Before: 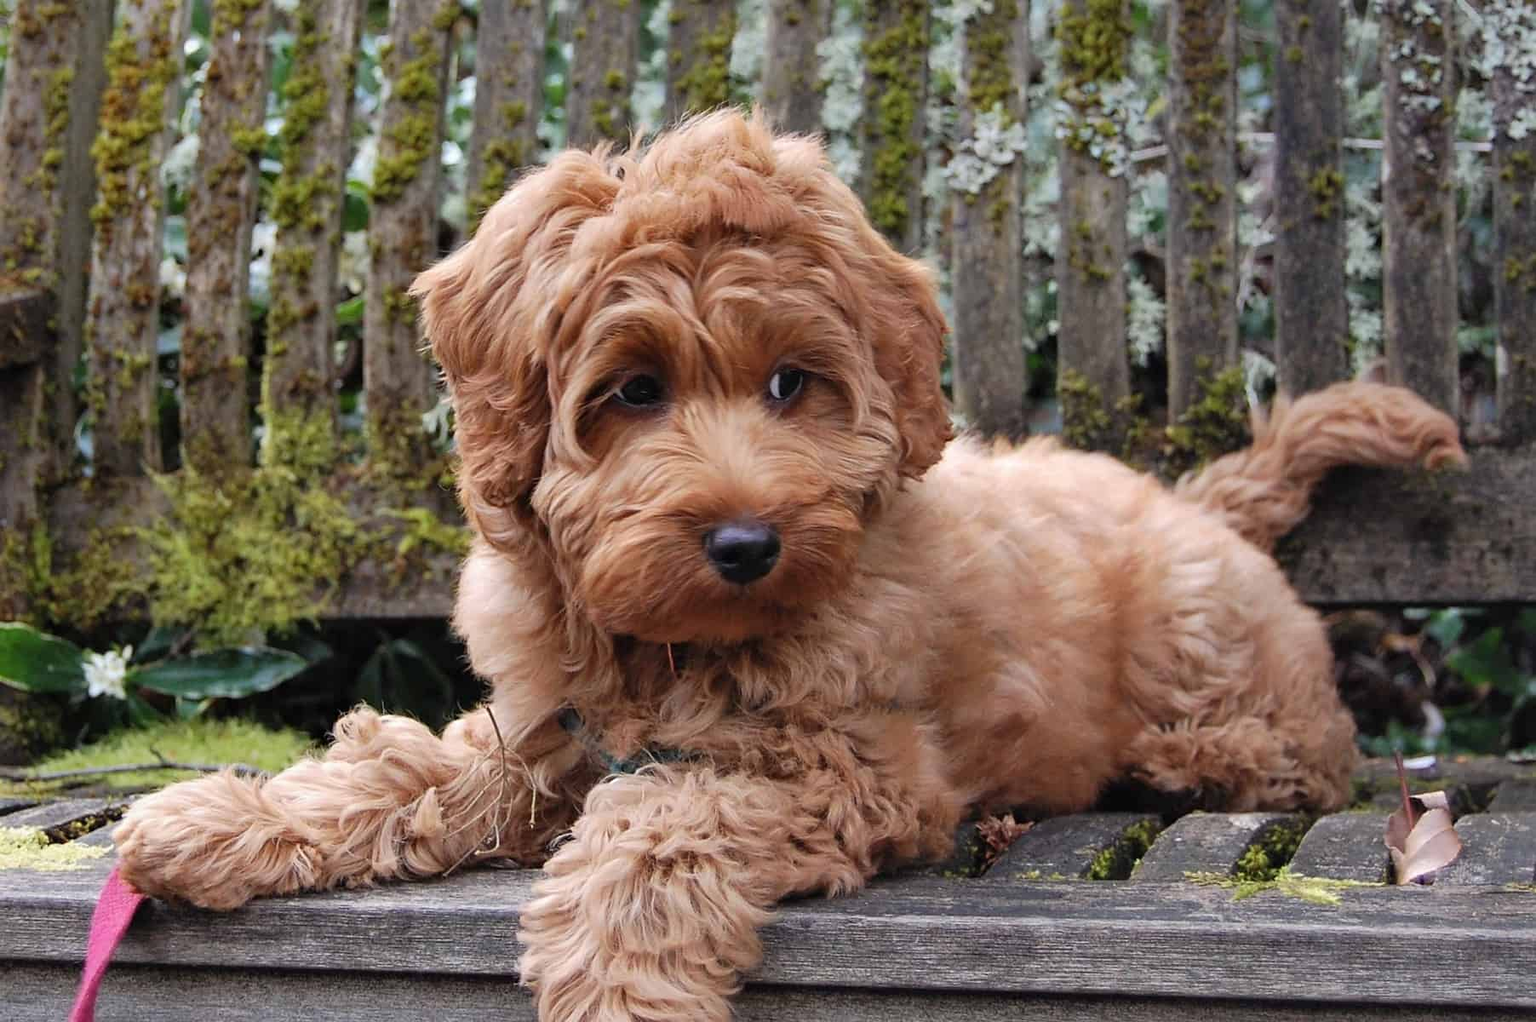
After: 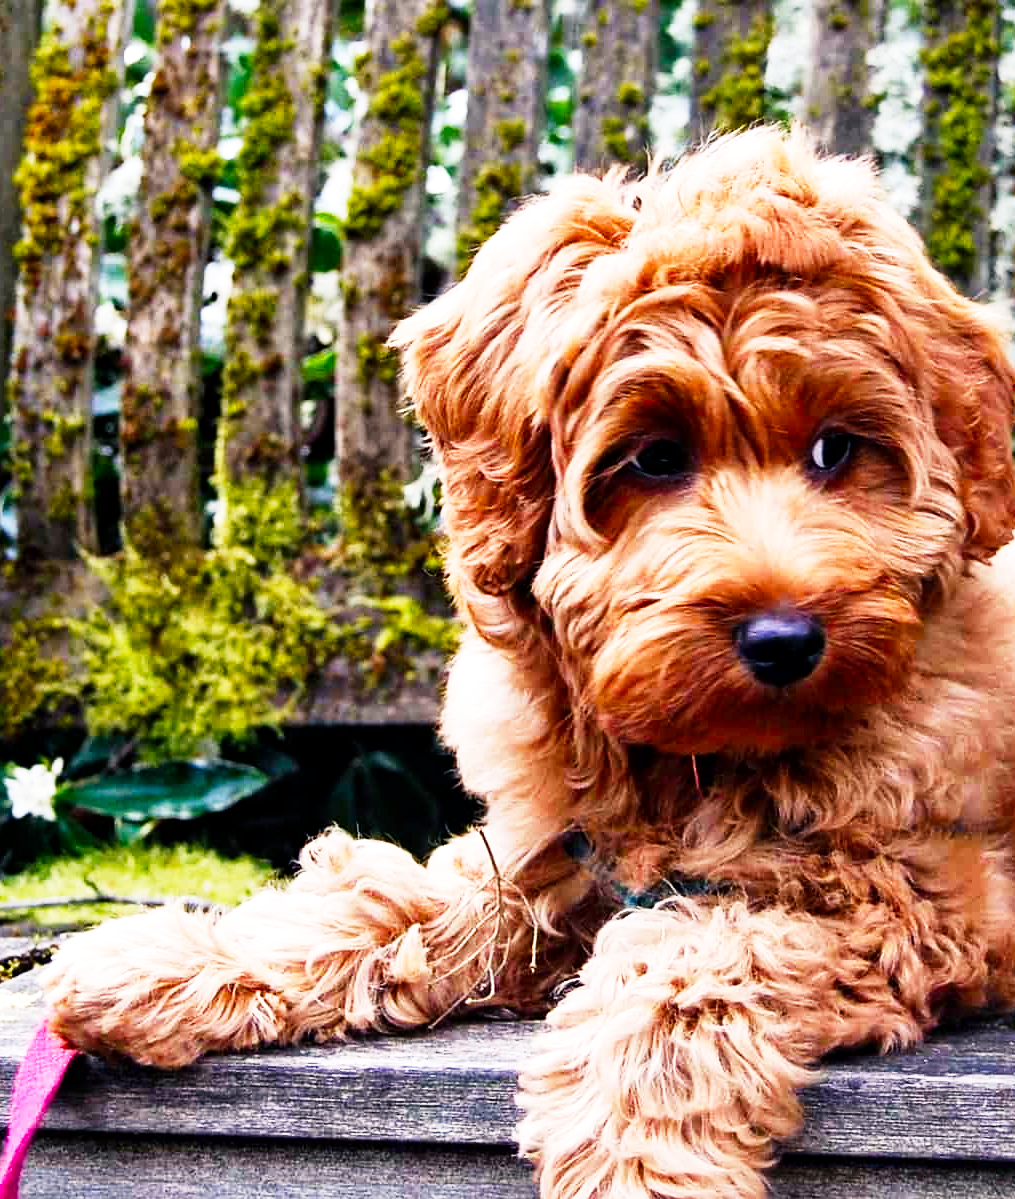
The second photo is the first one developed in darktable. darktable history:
local contrast: mode bilateral grid, contrast 20, coarseness 50, detail 120%, midtone range 0.2
exposure: exposure 0.426 EV, compensate highlight preservation false
color balance rgb: shadows lift › chroma 4.21%, shadows lift › hue 252.22°, highlights gain › chroma 1.36%, highlights gain › hue 50.24°, perceptual saturation grading › mid-tones 6.33%, perceptual saturation grading › shadows 72.44%, perceptual brilliance grading › highlights 11.59%, contrast 5.05%
sigmoid: contrast 1.93, skew 0.29, preserve hue 0%
crop: left 5.114%, right 38.589%
white balance: red 0.976, blue 1.04
